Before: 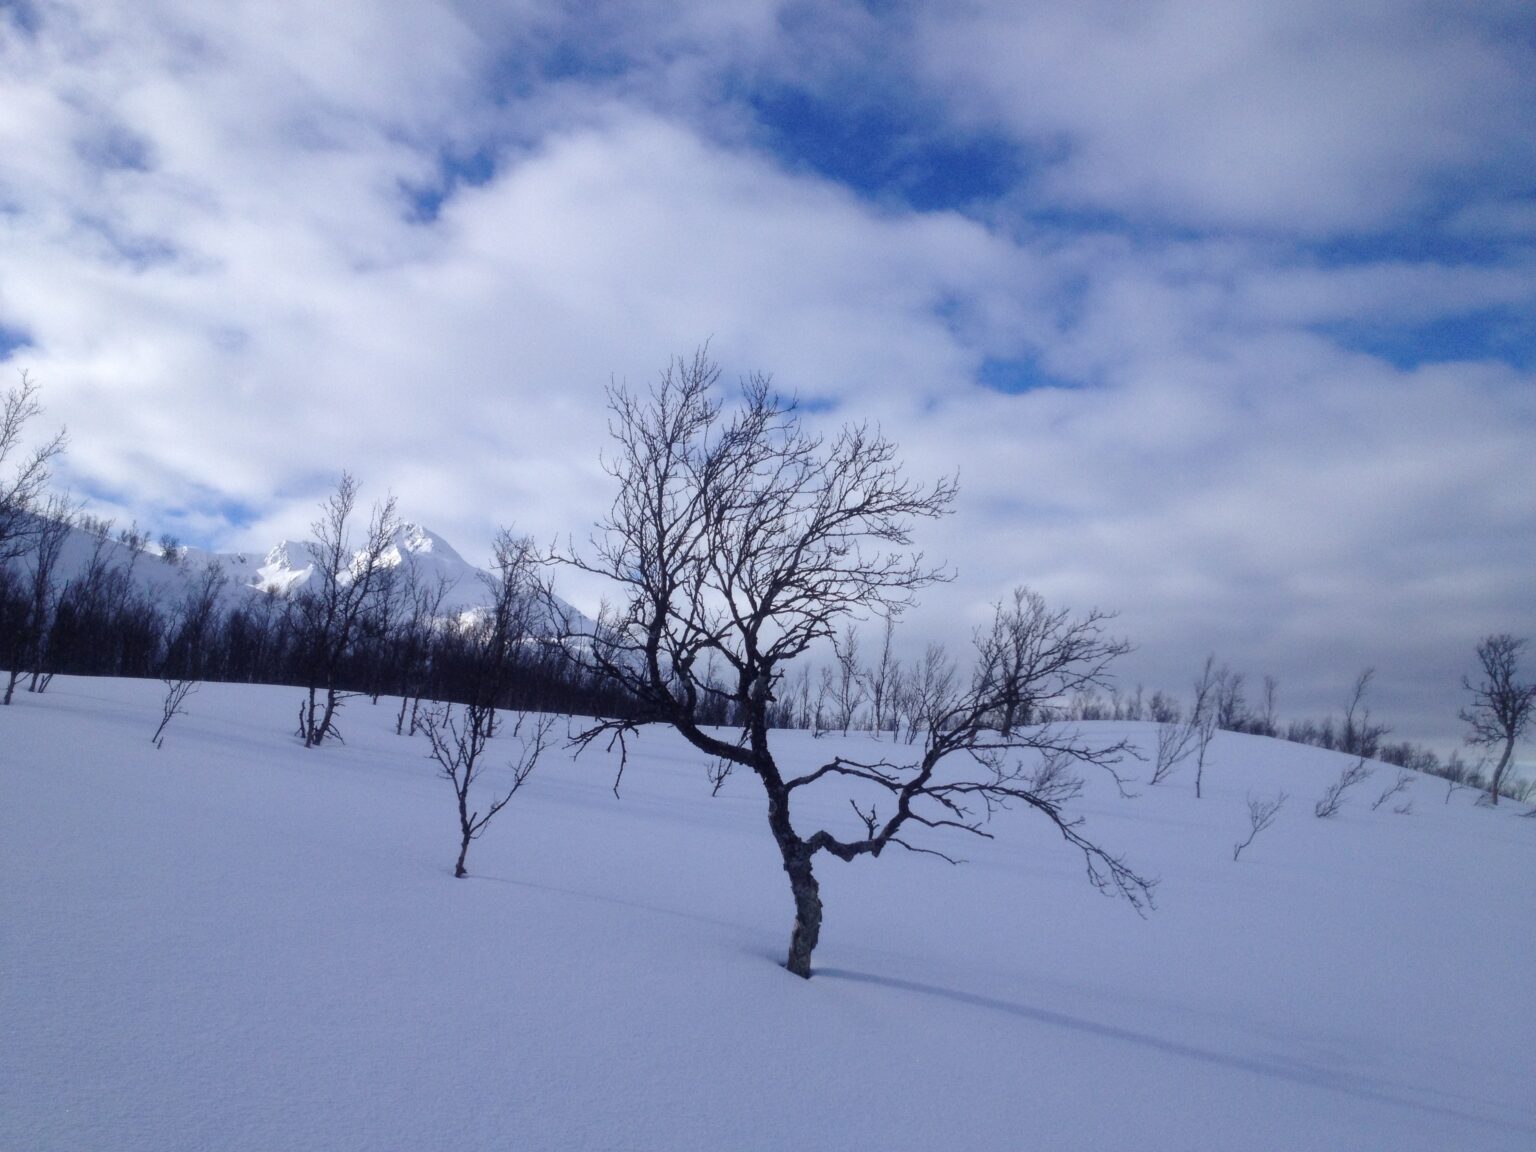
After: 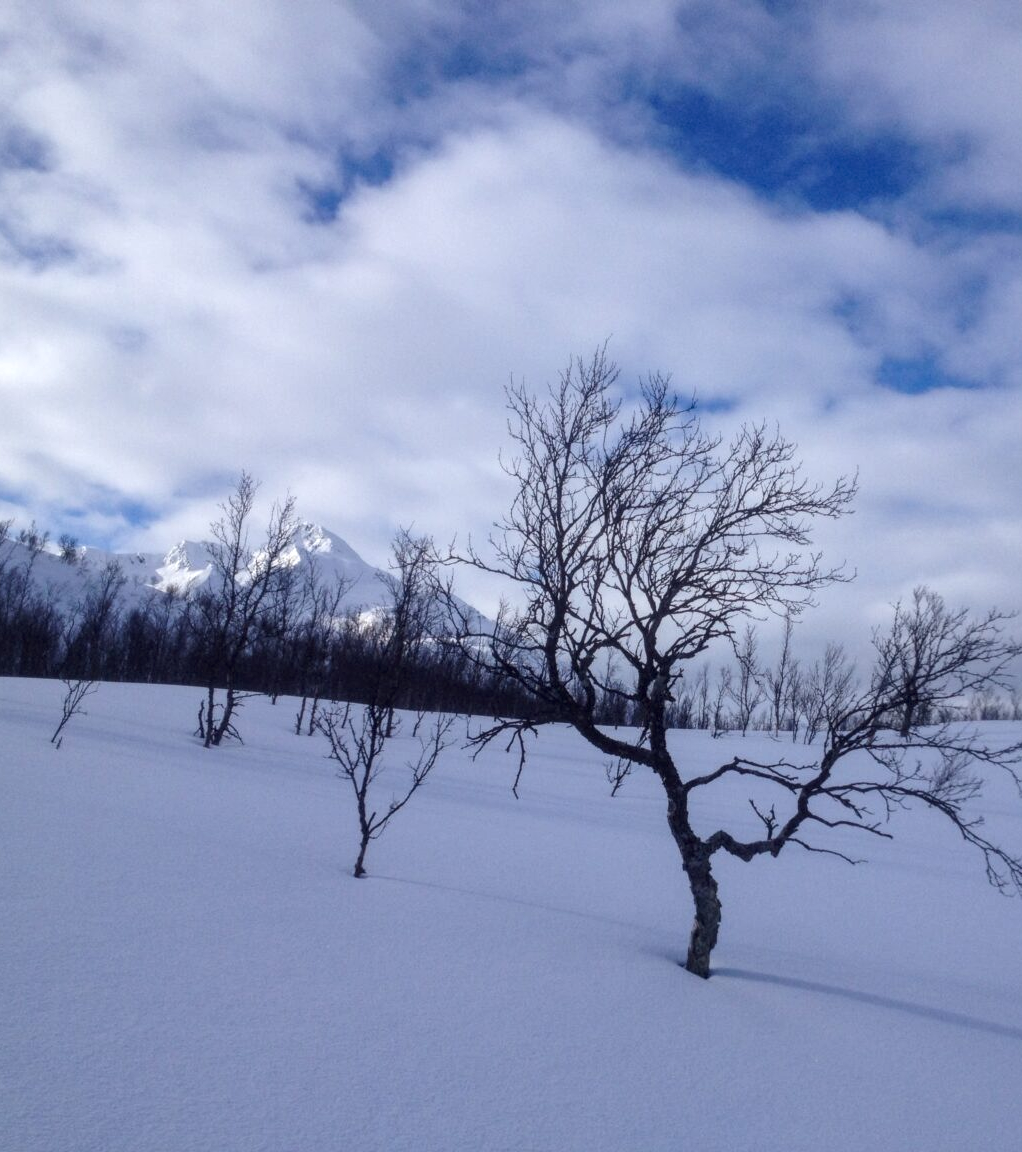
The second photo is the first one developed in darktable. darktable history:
tone equalizer: smoothing diameter 24.79%, edges refinement/feathering 7.94, preserve details guided filter
crop and rotate: left 6.617%, right 26.813%
local contrast: on, module defaults
